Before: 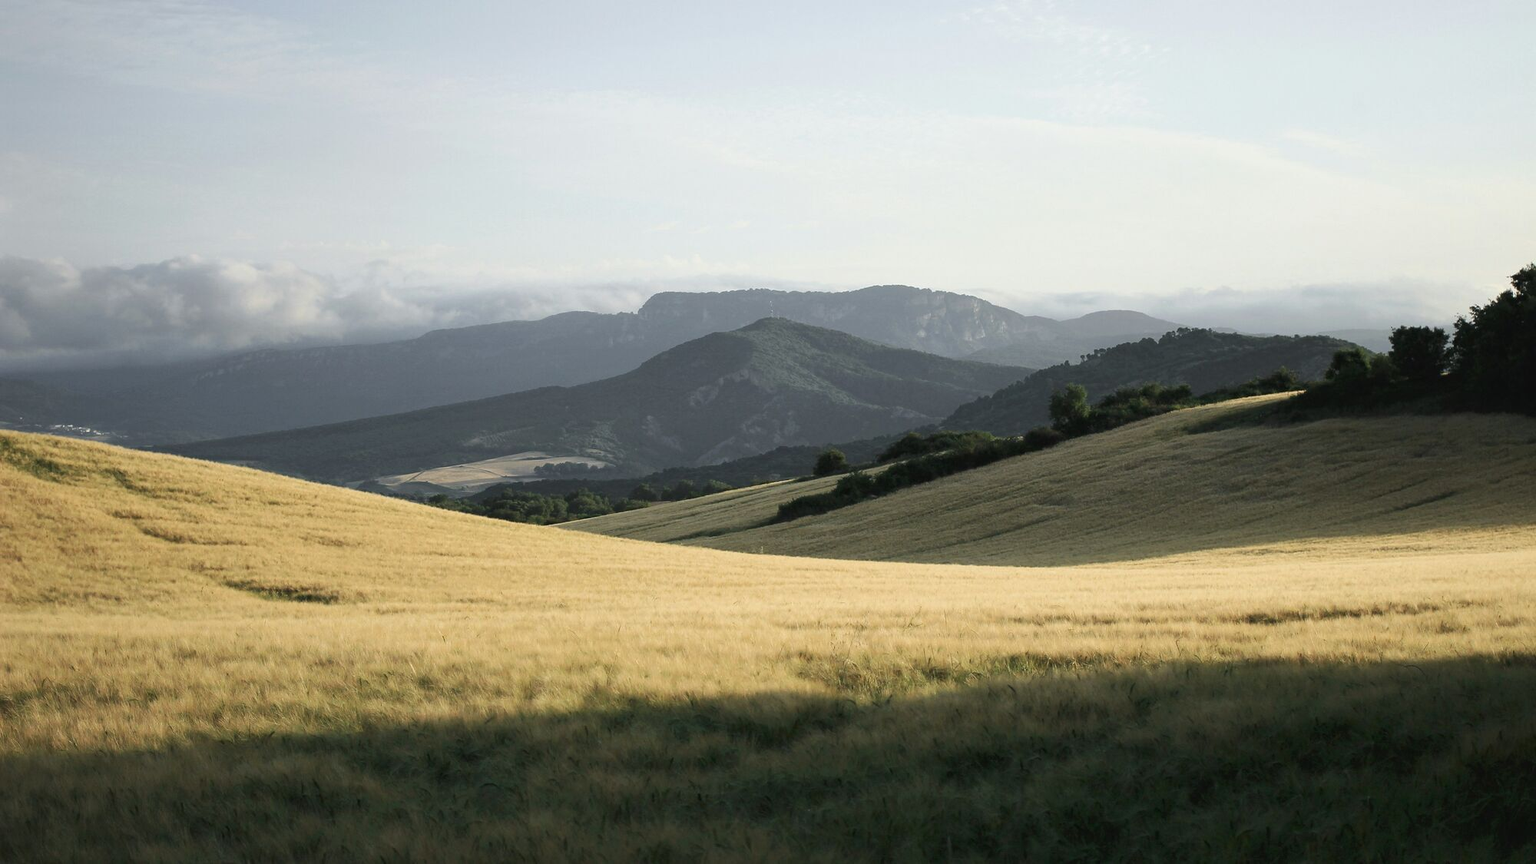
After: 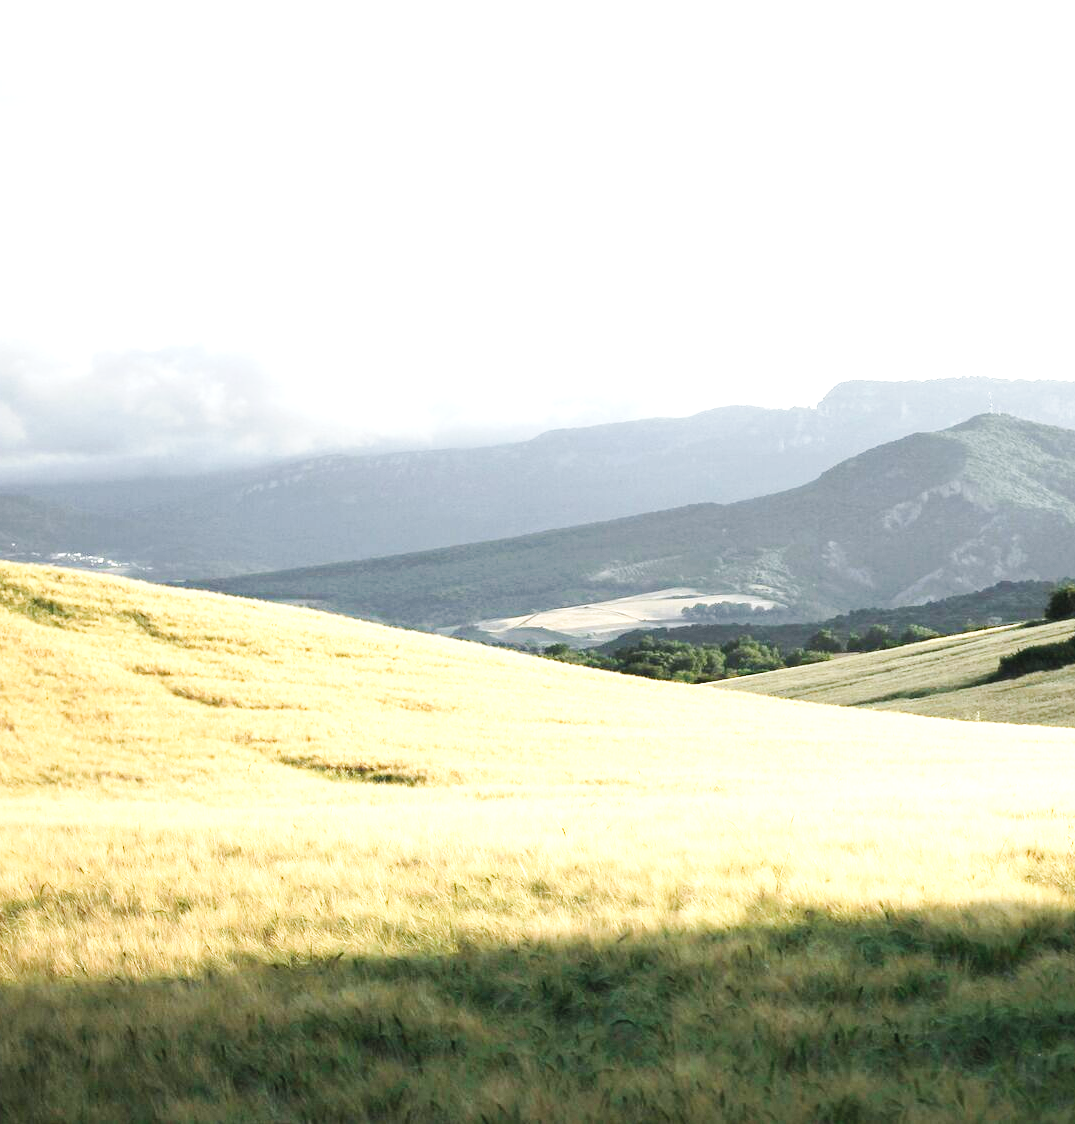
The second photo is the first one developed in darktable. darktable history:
base curve: curves: ch0 [(0, 0) (0.032, 0.025) (0.121, 0.166) (0.206, 0.329) (0.605, 0.79) (1, 1)], preserve colors none
crop: left 0.74%, right 45.501%, bottom 0.087%
exposure: black level correction 0, exposure 1.386 EV, compensate highlight preservation false
